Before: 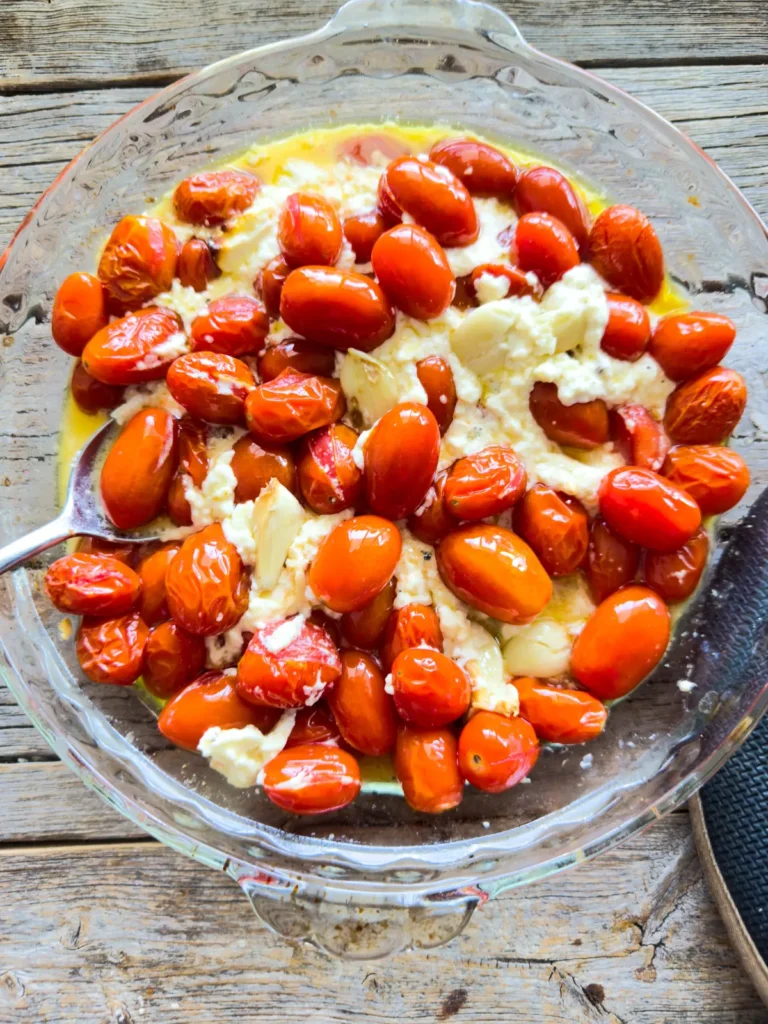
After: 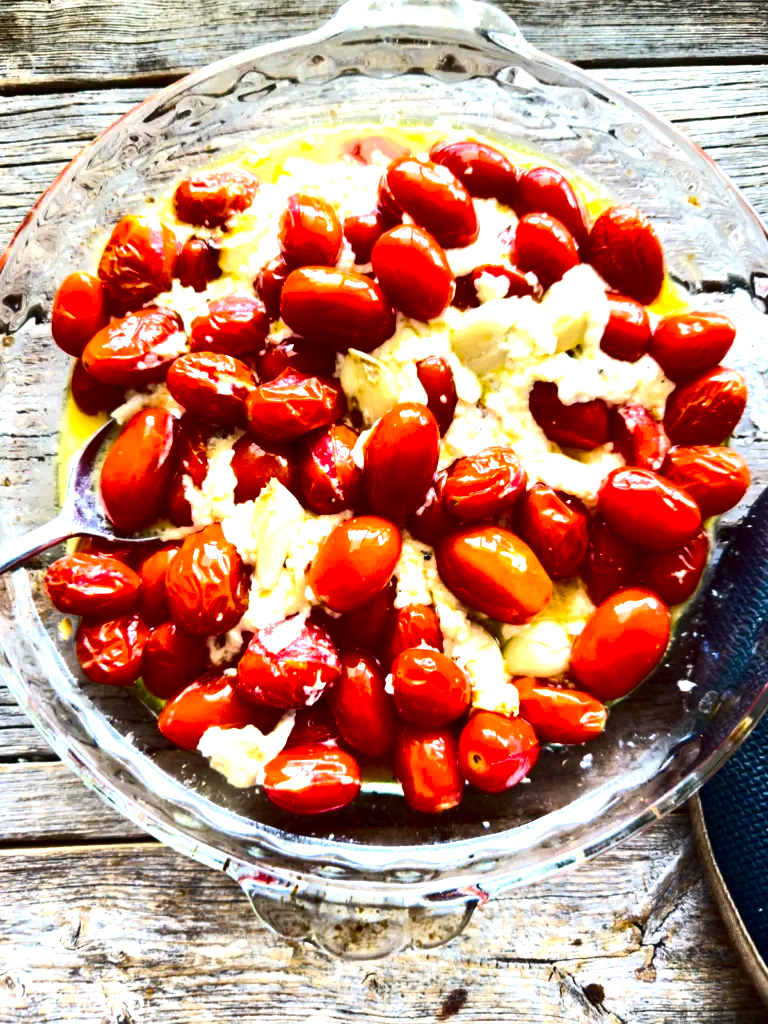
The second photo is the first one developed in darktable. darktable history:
rotate and perspective: automatic cropping off
exposure: black level correction -0.001, exposure 0.9 EV, compensate exposure bias true, compensate highlight preservation false
contrast brightness saturation: contrast 0.09, brightness -0.59, saturation 0.17
